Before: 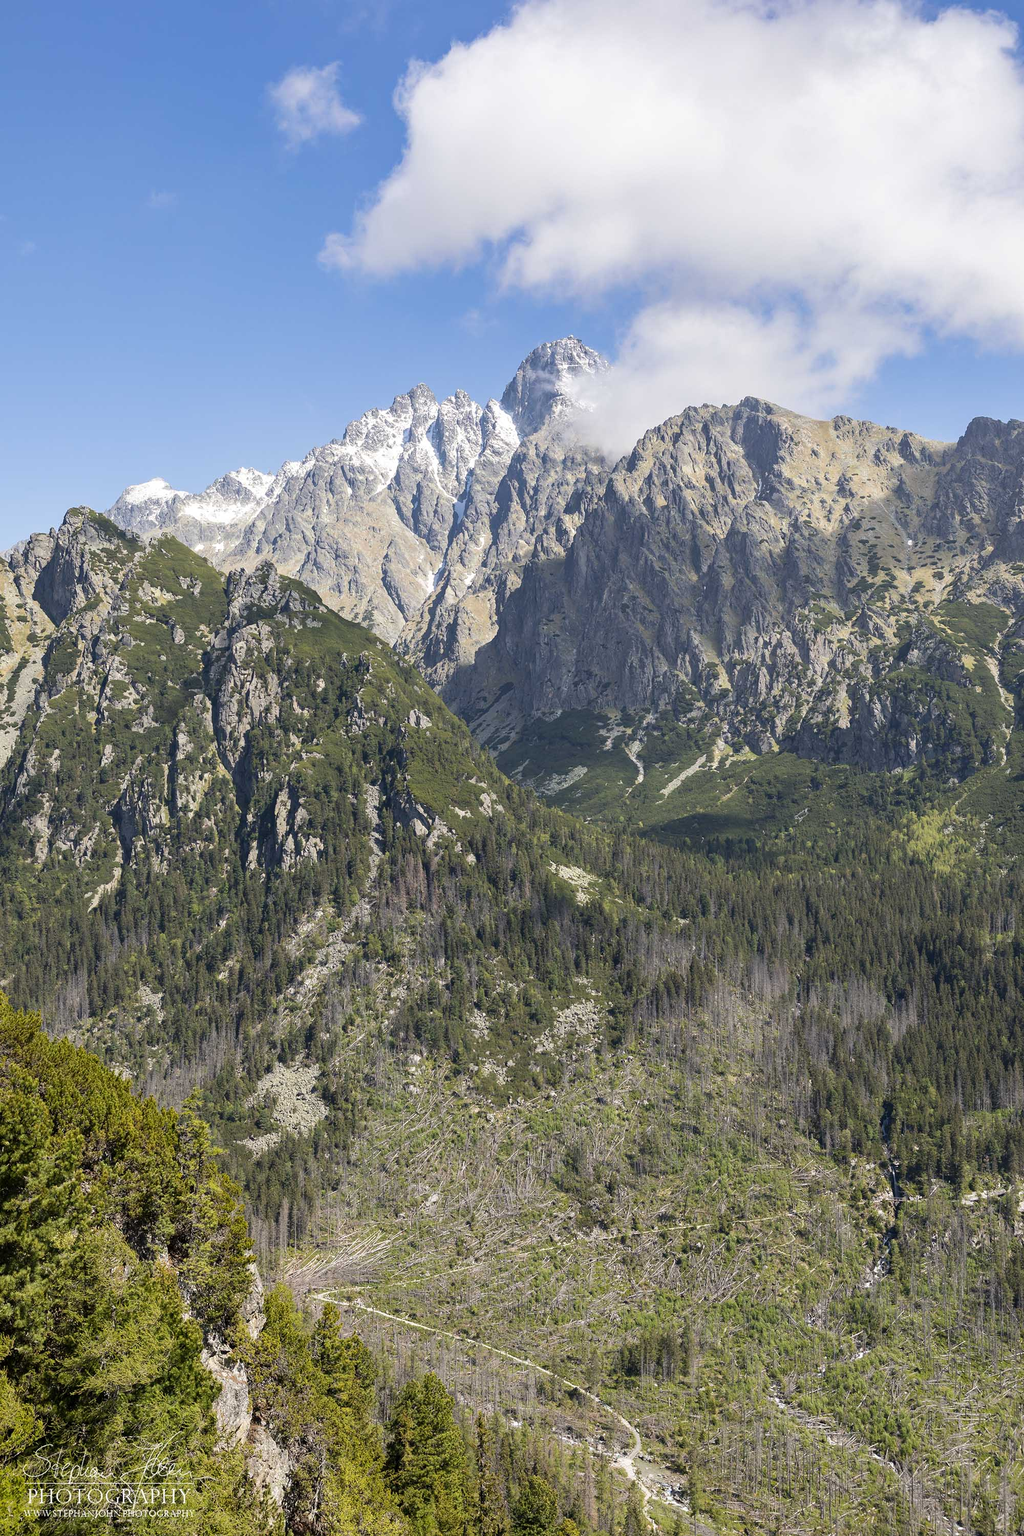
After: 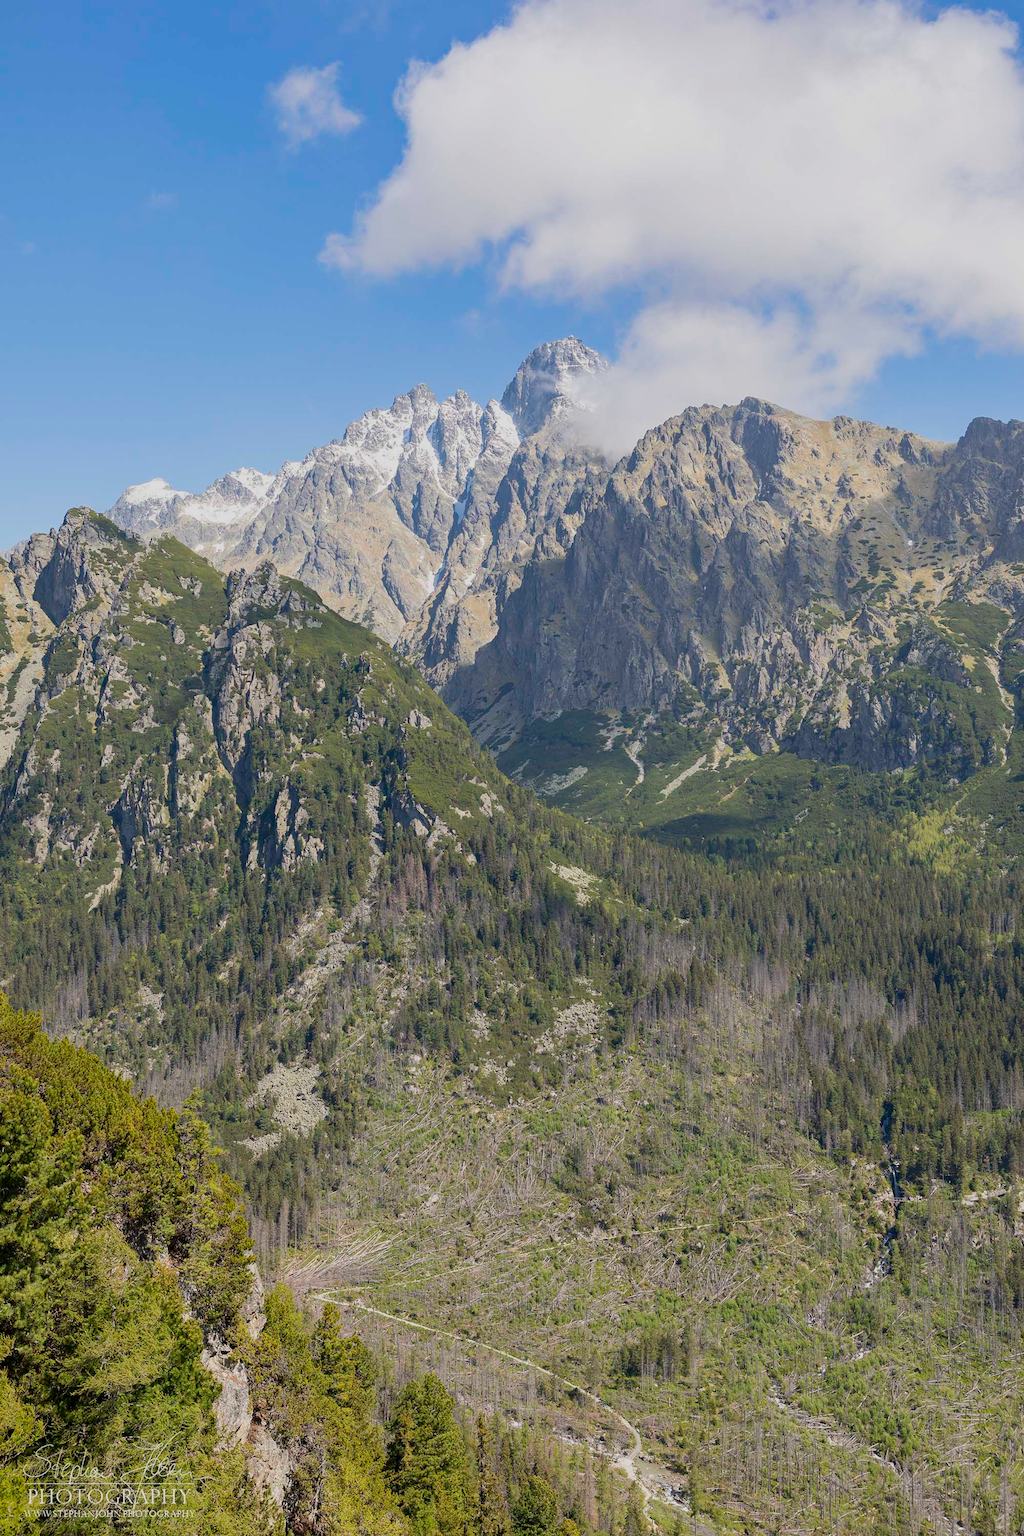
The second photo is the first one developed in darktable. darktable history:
color balance rgb: global offset › hue 169.96°, perceptual saturation grading › global saturation 0.215%, contrast -19.538%
